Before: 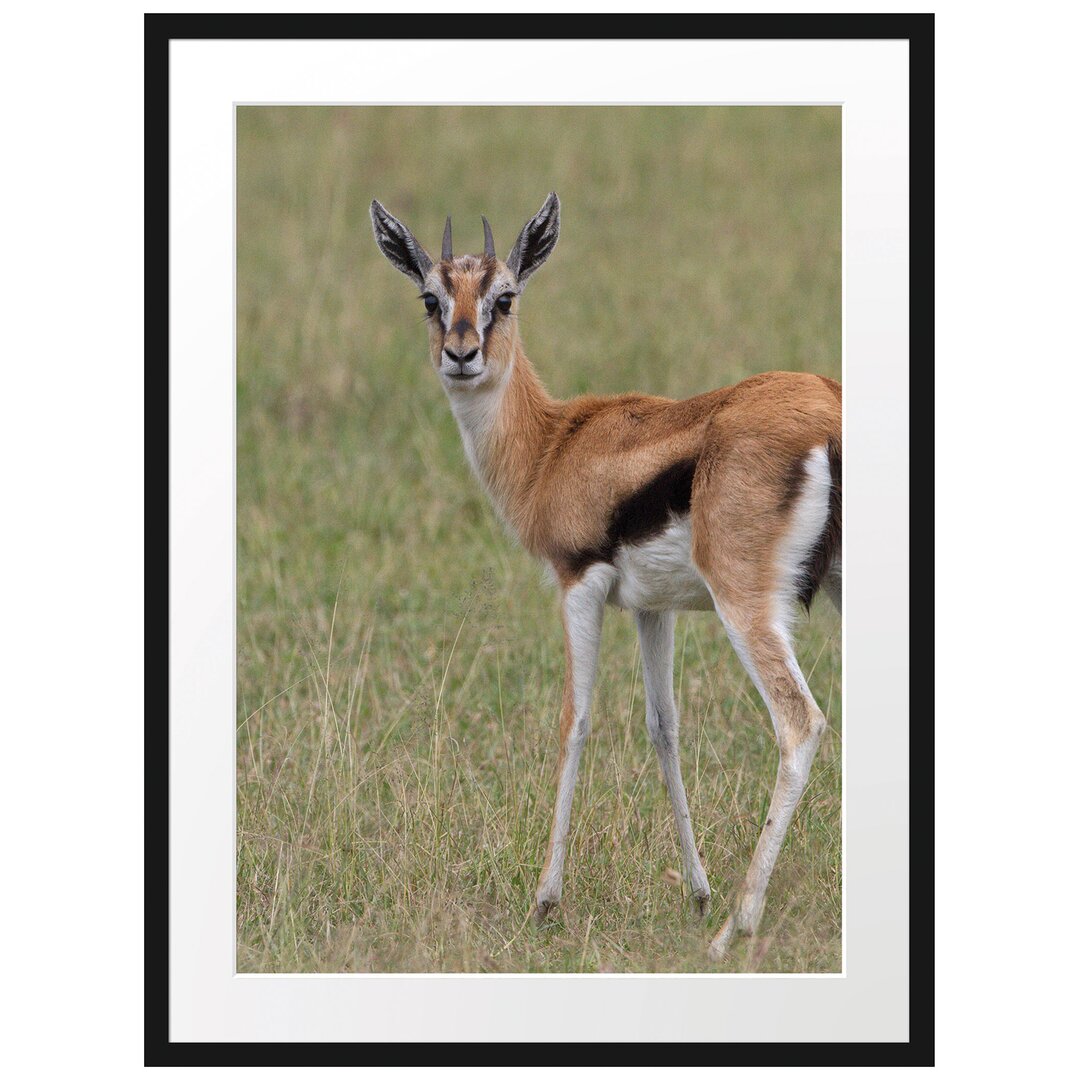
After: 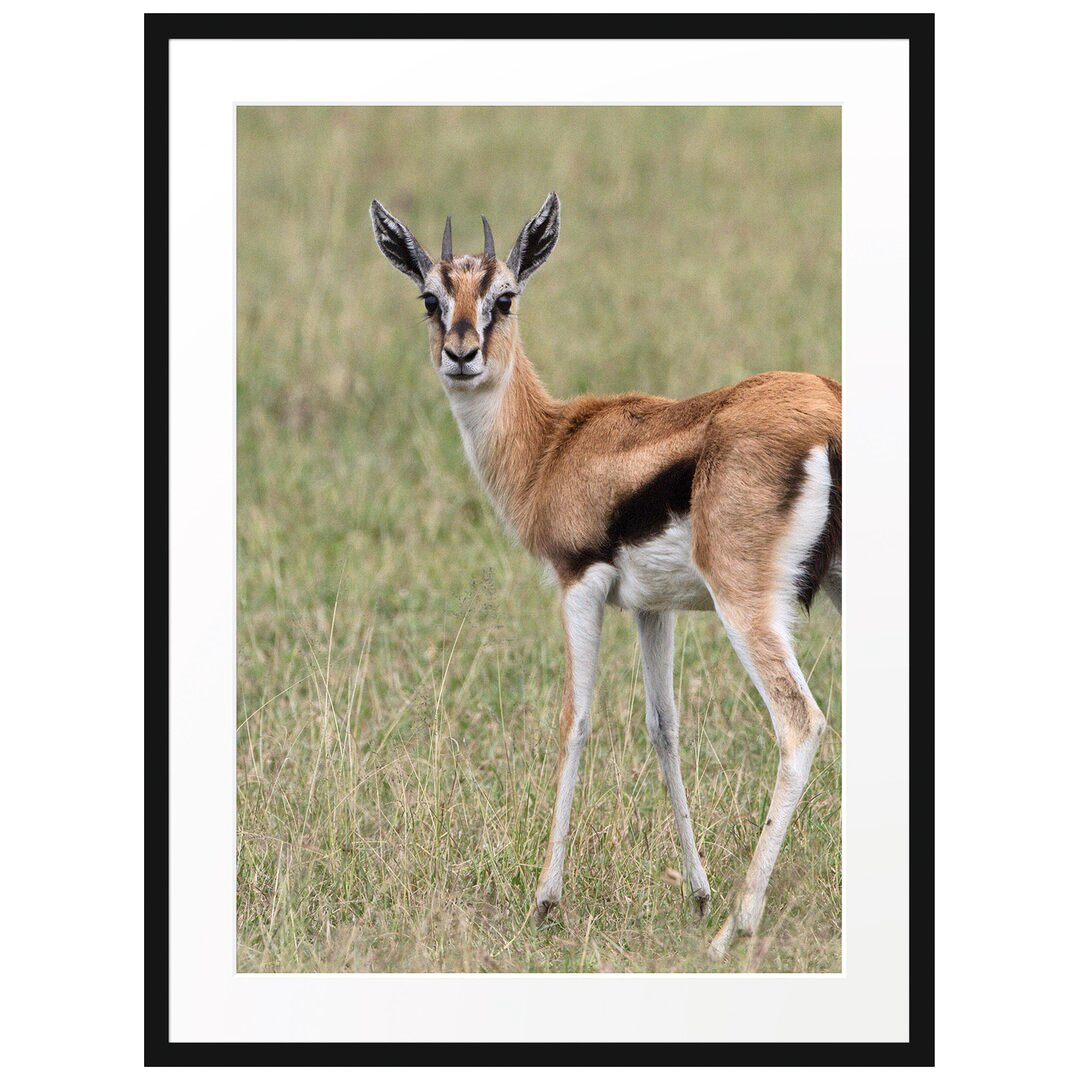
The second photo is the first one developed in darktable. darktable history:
contrast brightness saturation: contrast 0.243, brightness 0.089
